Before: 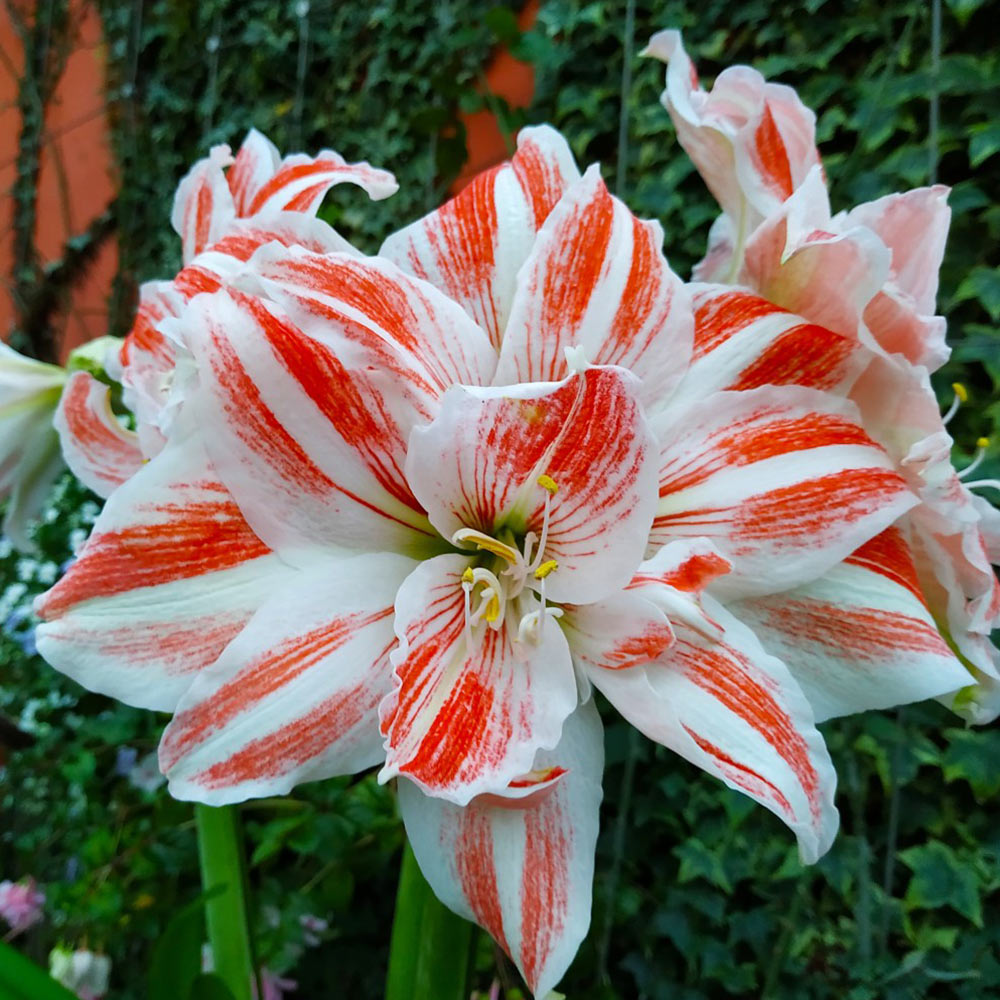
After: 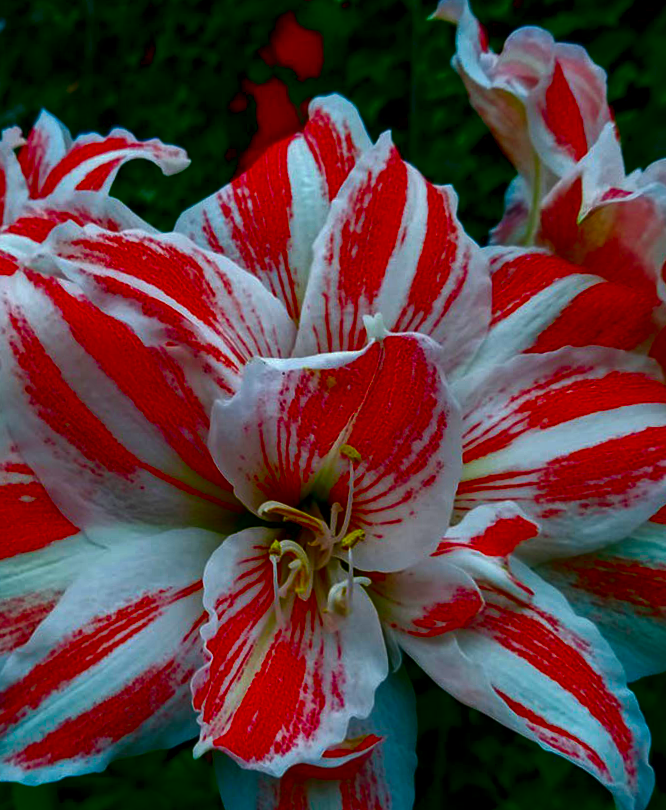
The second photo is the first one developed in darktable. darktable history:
contrast brightness saturation: brightness -1, saturation 1
crop: left 18.479%, right 12.2%, bottom 13.971%
shadows and highlights: shadows 30
local contrast: on, module defaults
rotate and perspective: rotation -2.12°, lens shift (vertical) 0.009, lens shift (horizontal) -0.008, automatic cropping original format, crop left 0.036, crop right 0.964, crop top 0.05, crop bottom 0.959
